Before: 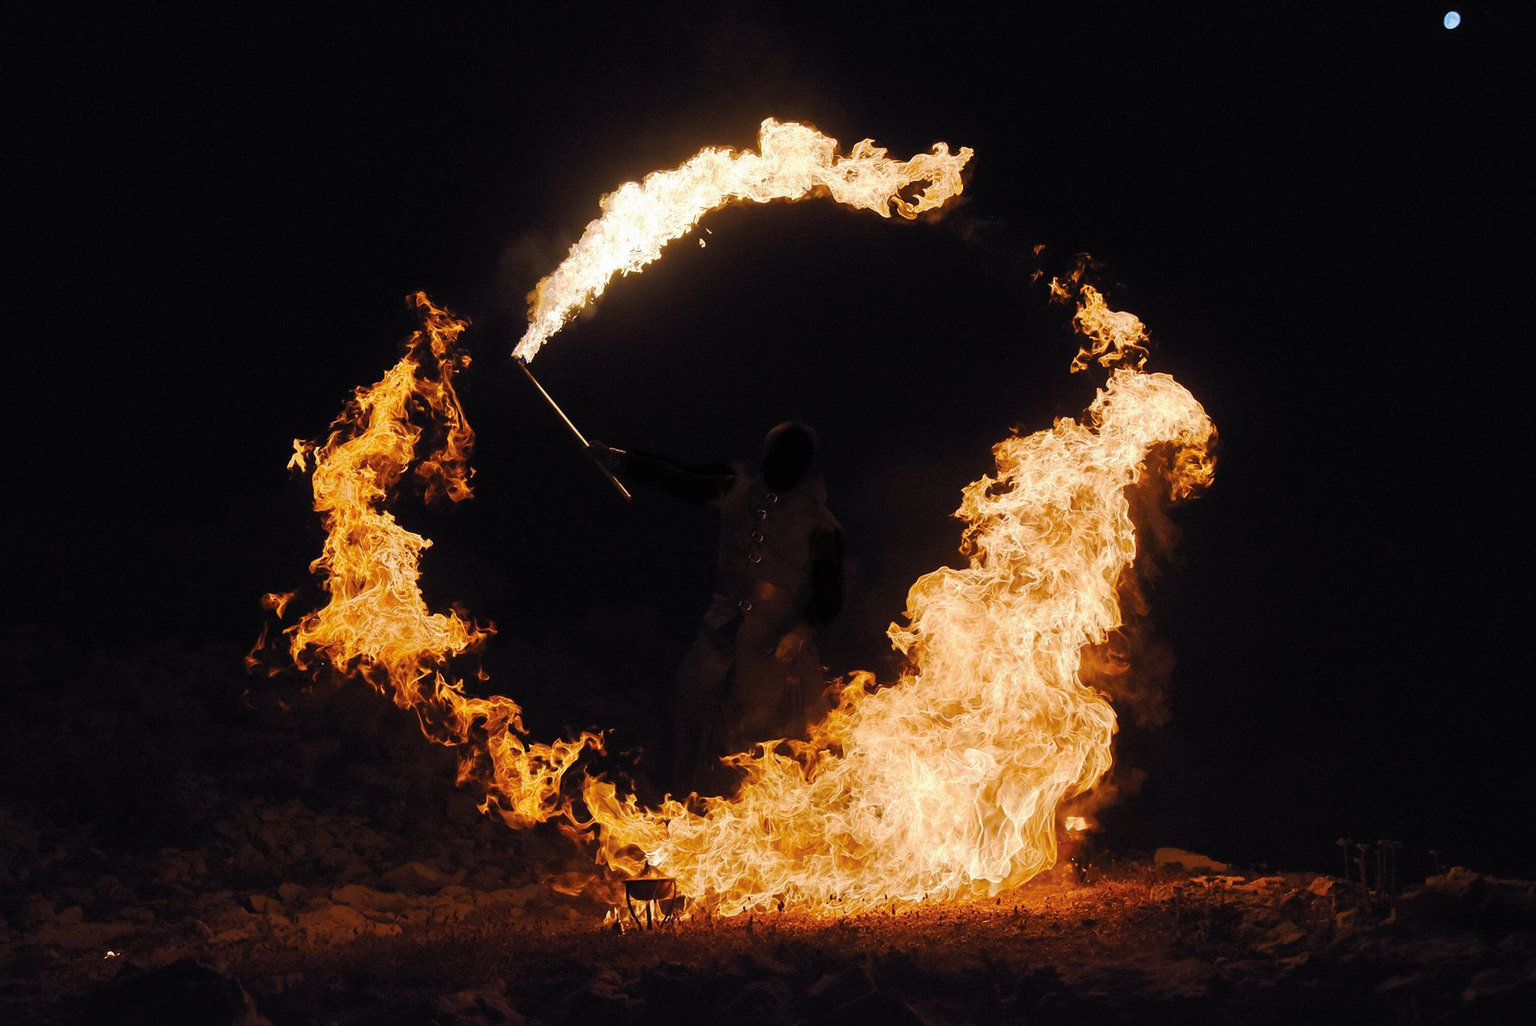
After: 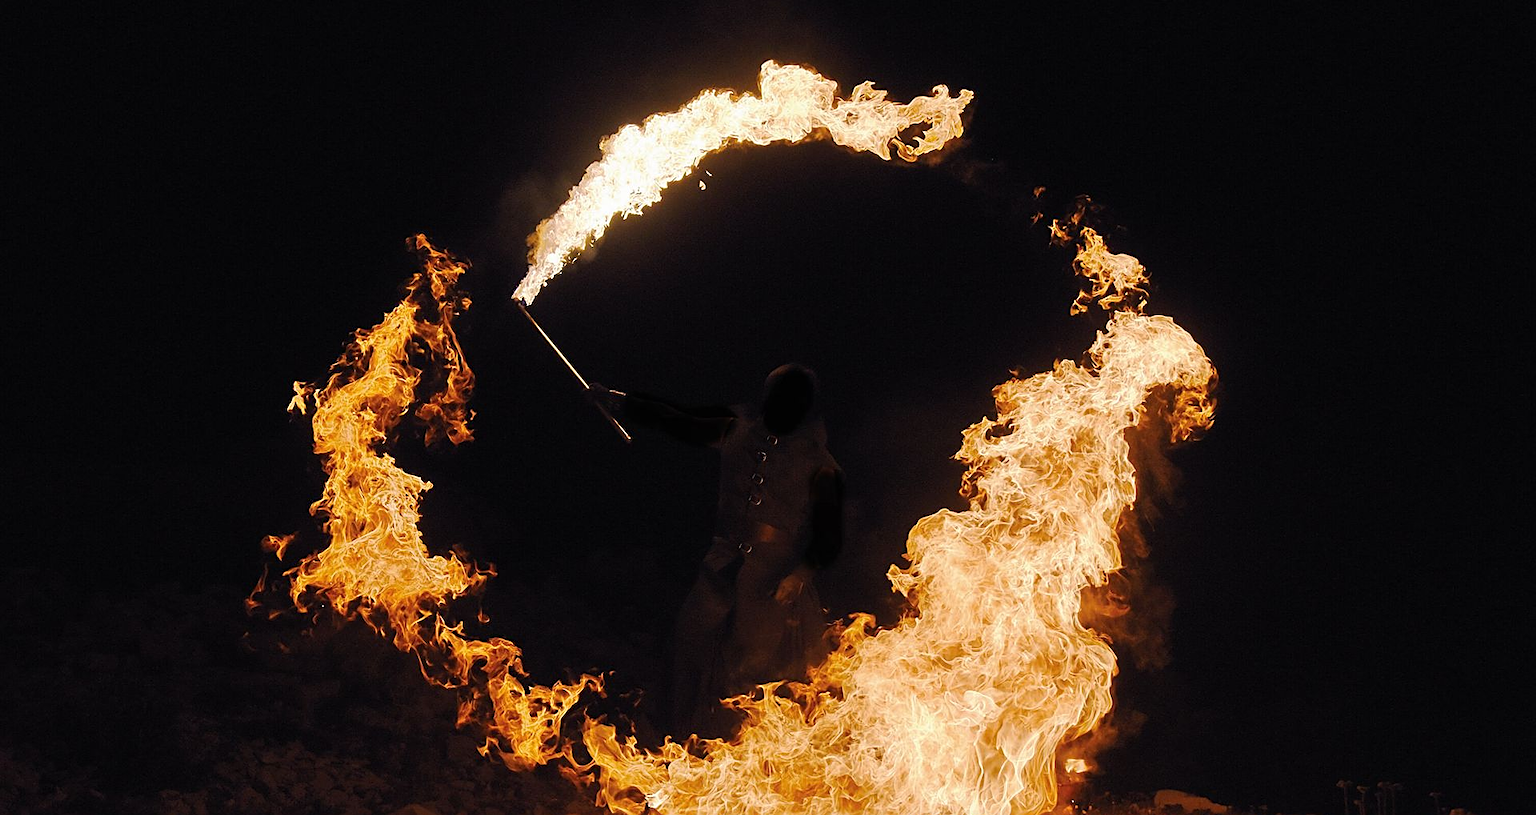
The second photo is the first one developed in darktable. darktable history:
sharpen: on, module defaults
crop and rotate: top 5.661%, bottom 14.841%
